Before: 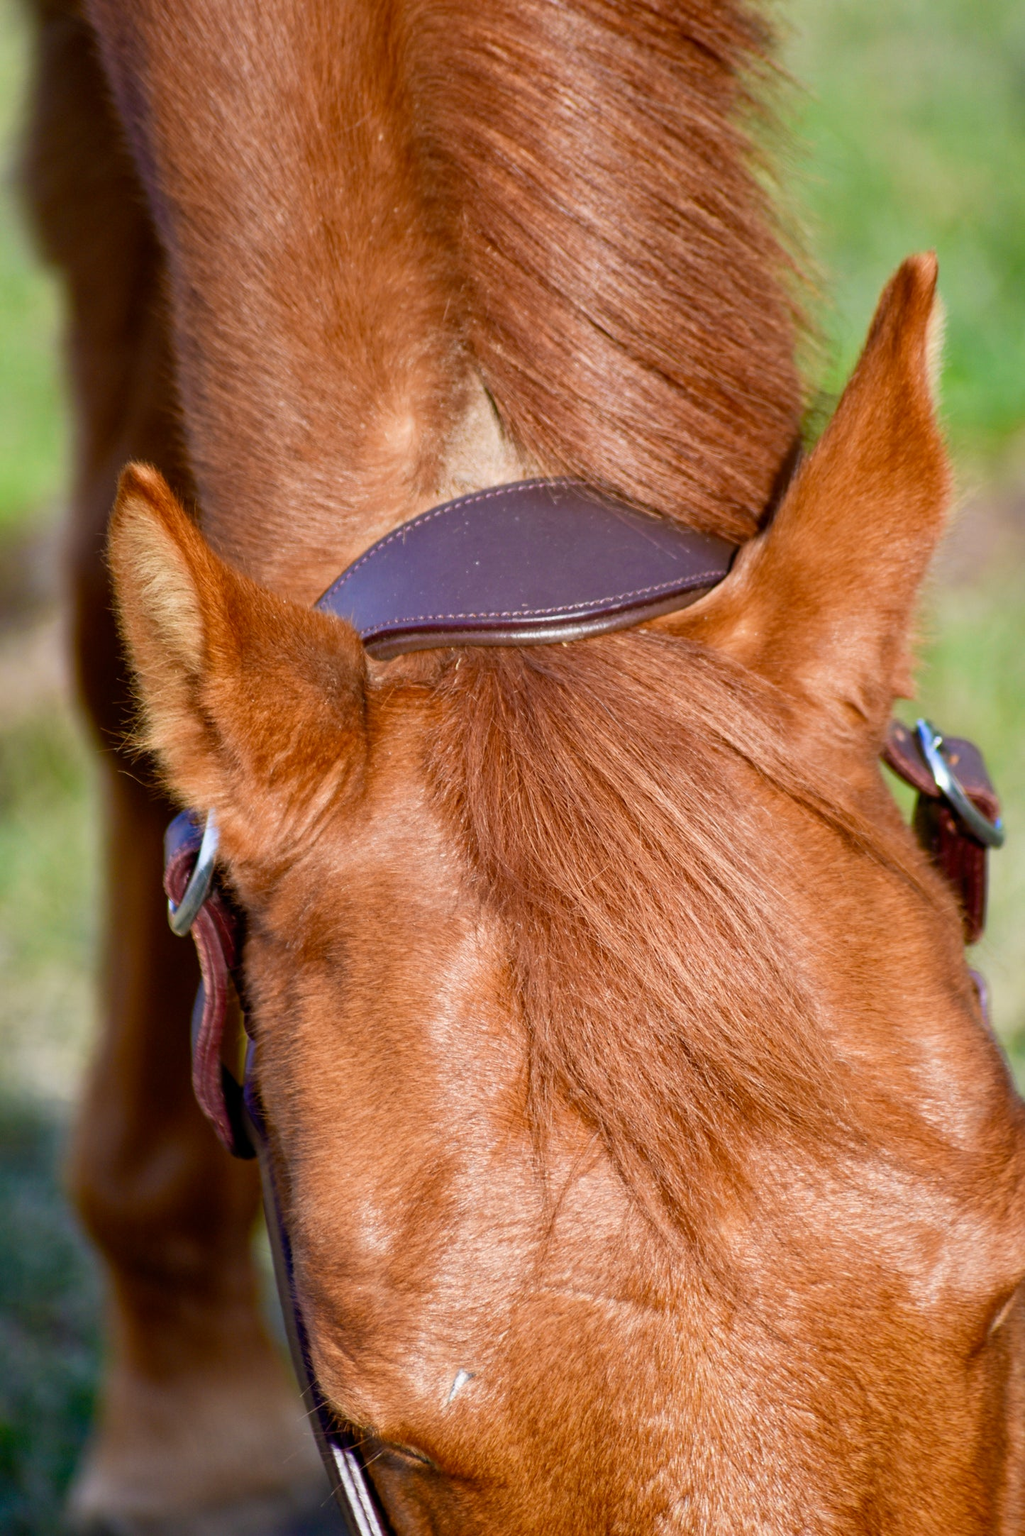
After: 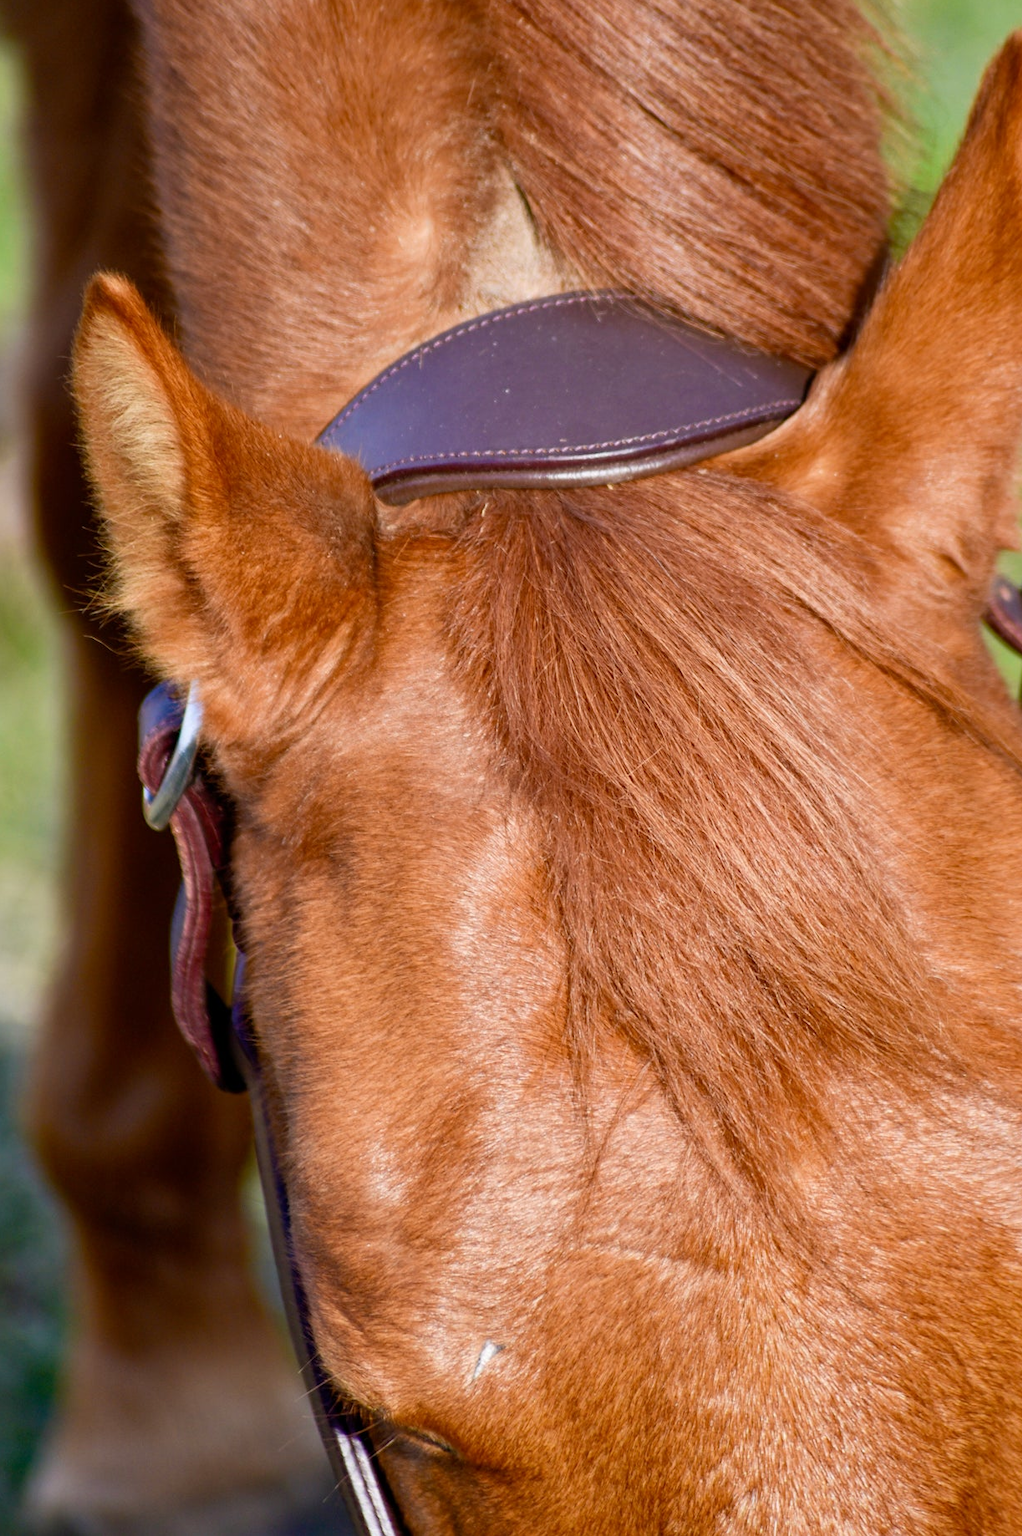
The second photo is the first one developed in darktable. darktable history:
crop and rotate: left 4.588%, top 15.068%, right 10.684%
